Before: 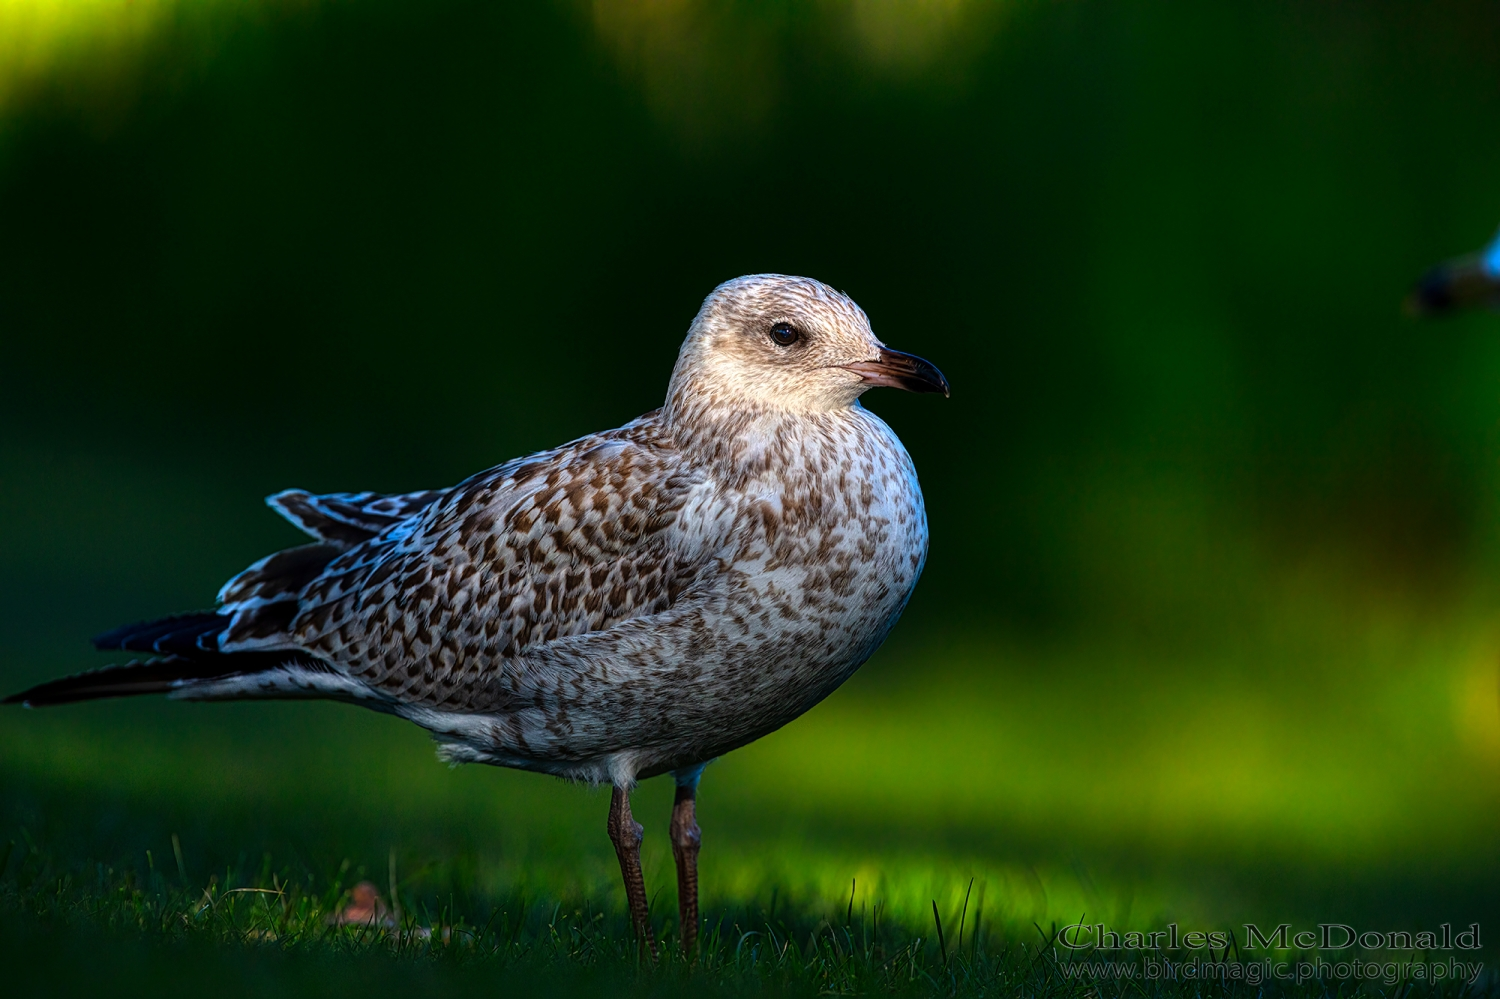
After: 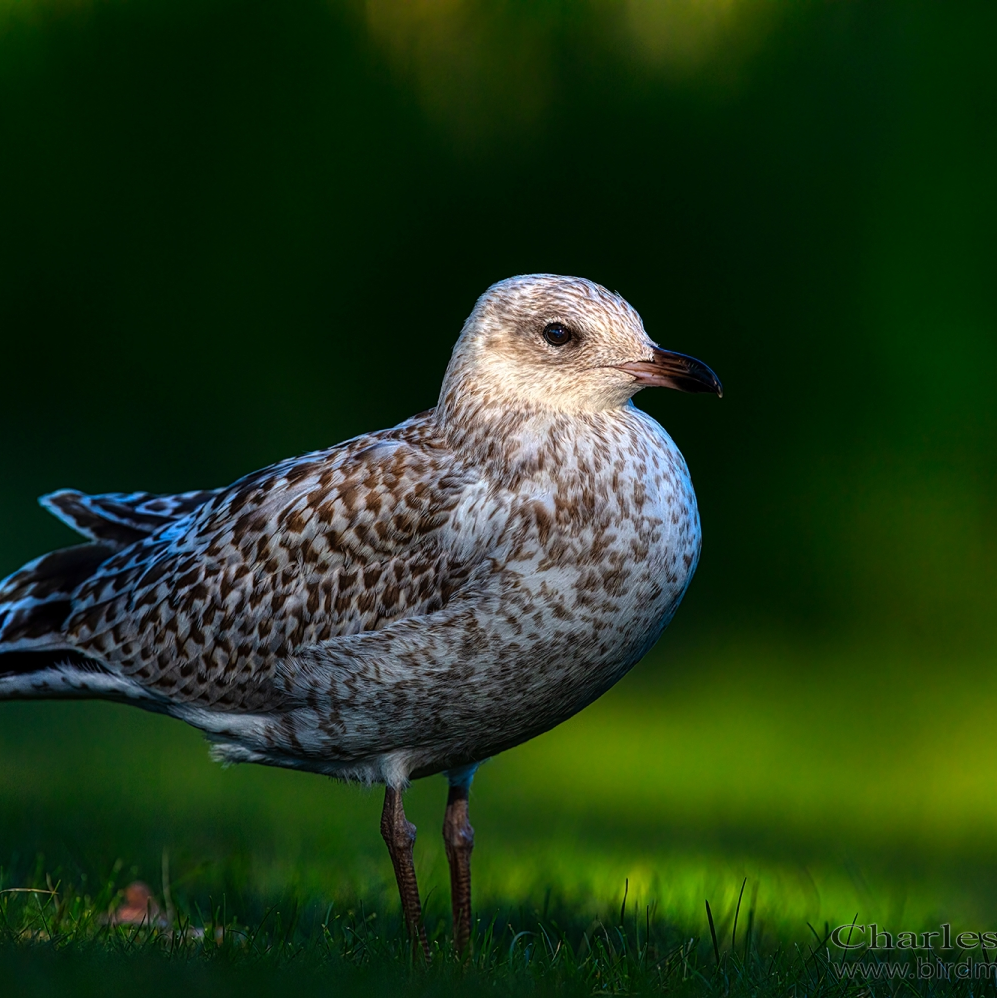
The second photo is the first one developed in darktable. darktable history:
crop and rotate: left 15.149%, right 18.379%
